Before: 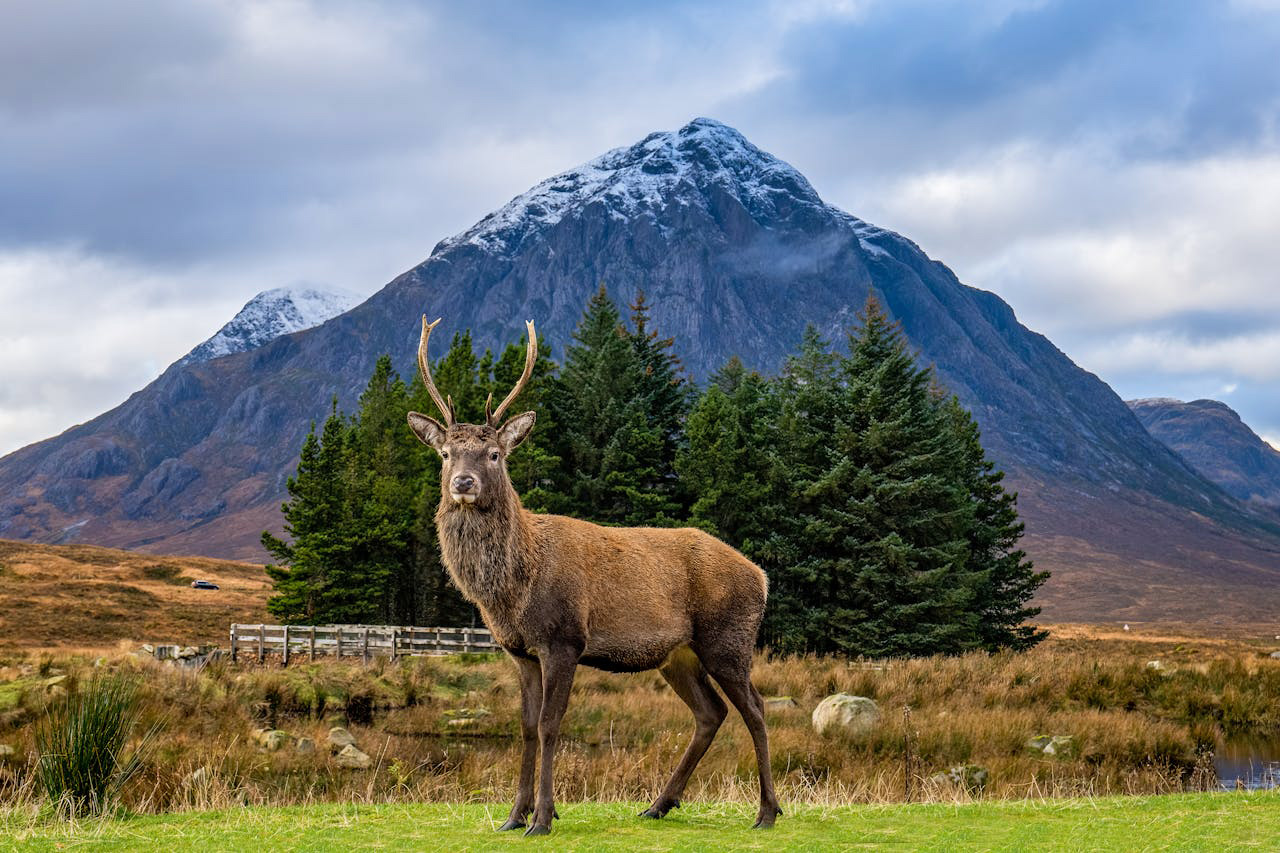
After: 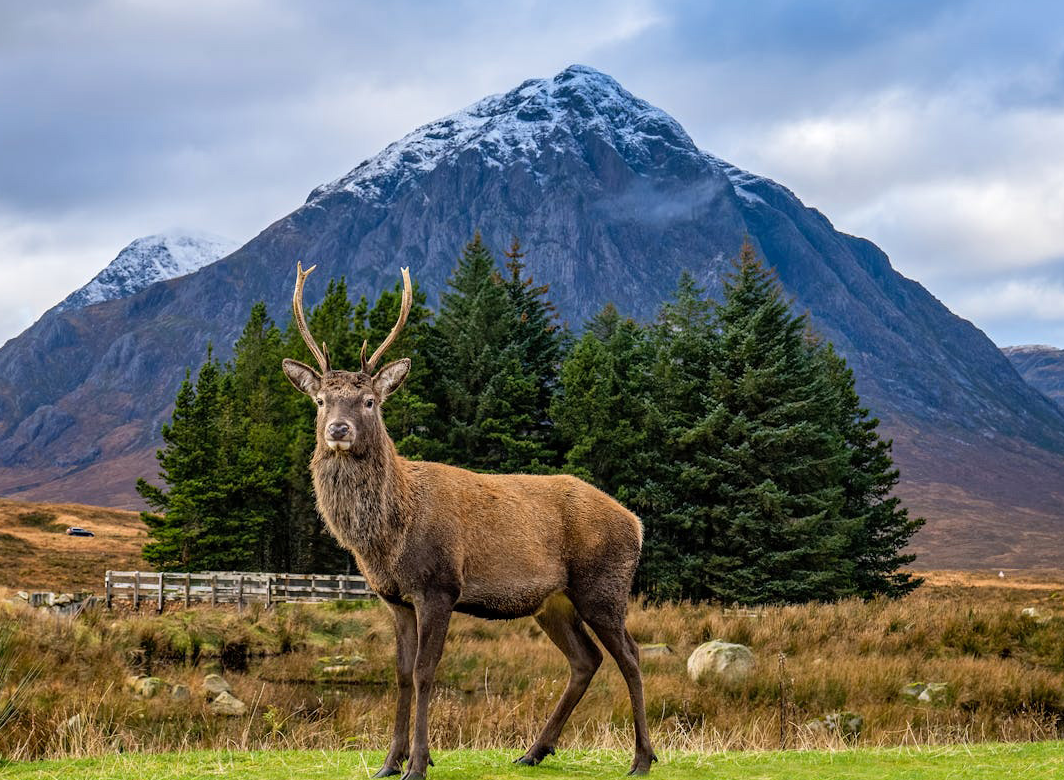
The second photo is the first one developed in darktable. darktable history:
levels: levels [0, 0.492, 0.984]
crop: left 9.782%, top 6.297%, right 7.044%, bottom 2.208%
